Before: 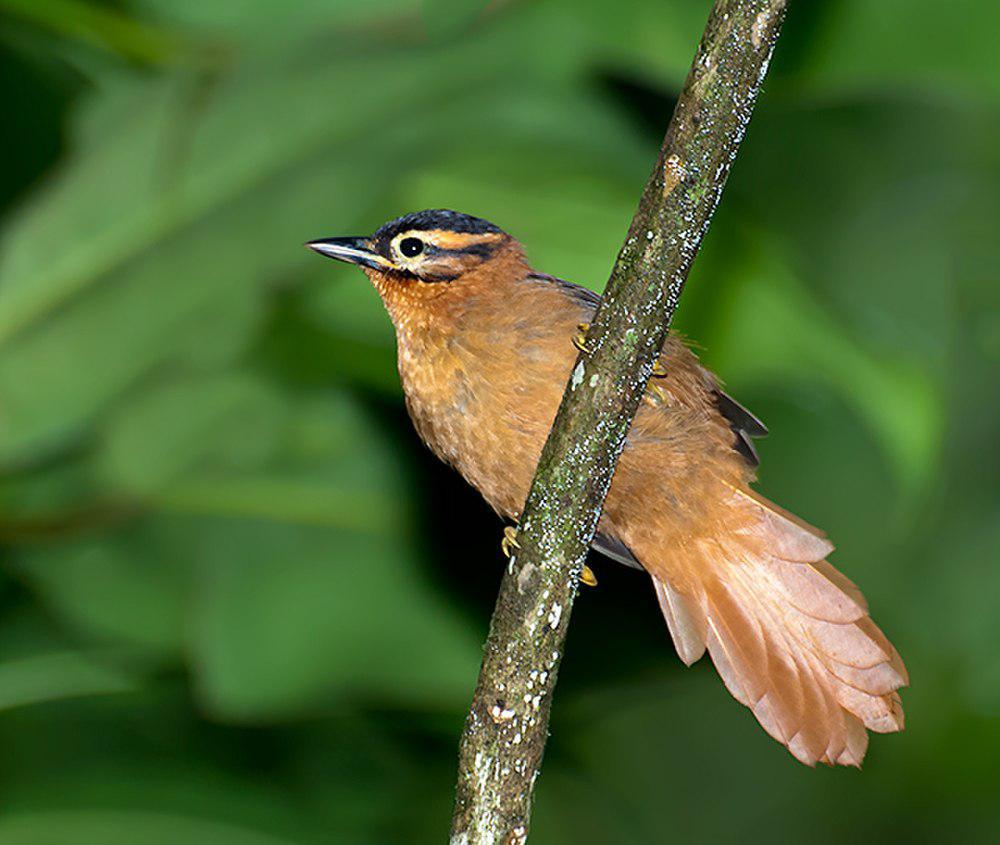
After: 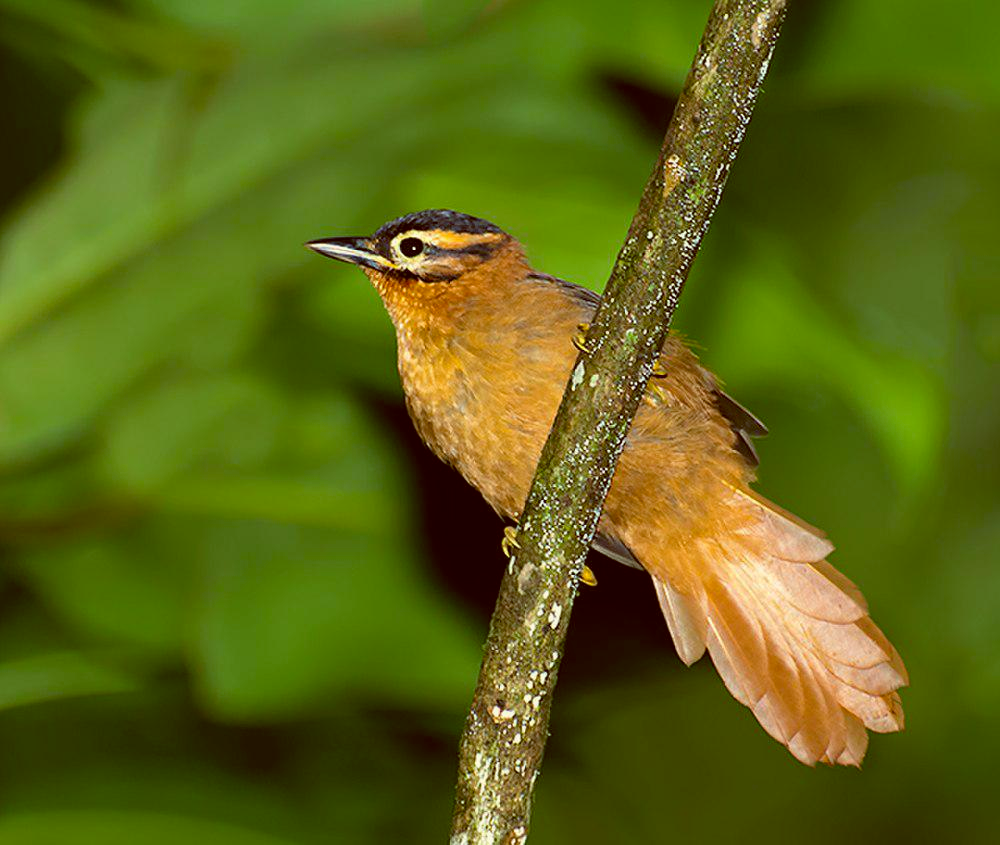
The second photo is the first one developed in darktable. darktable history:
color balance rgb: perceptual saturation grading › global saturation 10%, global vibrance 10%
color balance: lift [1.001, 1.007, 1, 0.993], gamma [1.023, 1.026, 1.01, 0.974], gain [0.964, 1.059, 1.073, 0.927]
